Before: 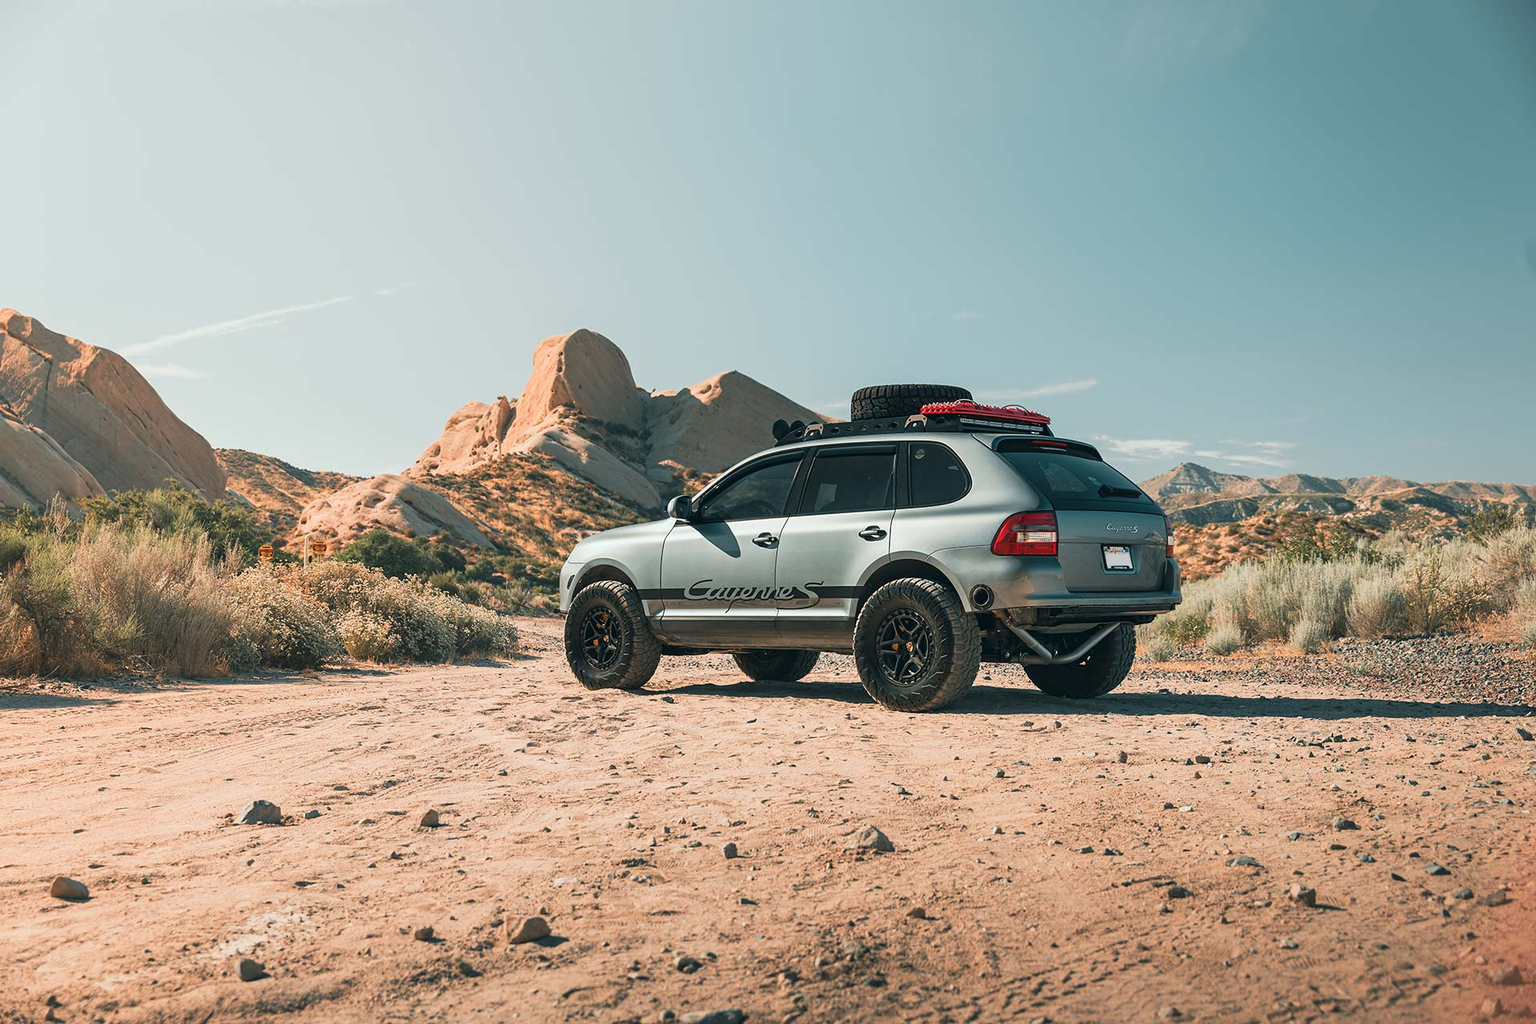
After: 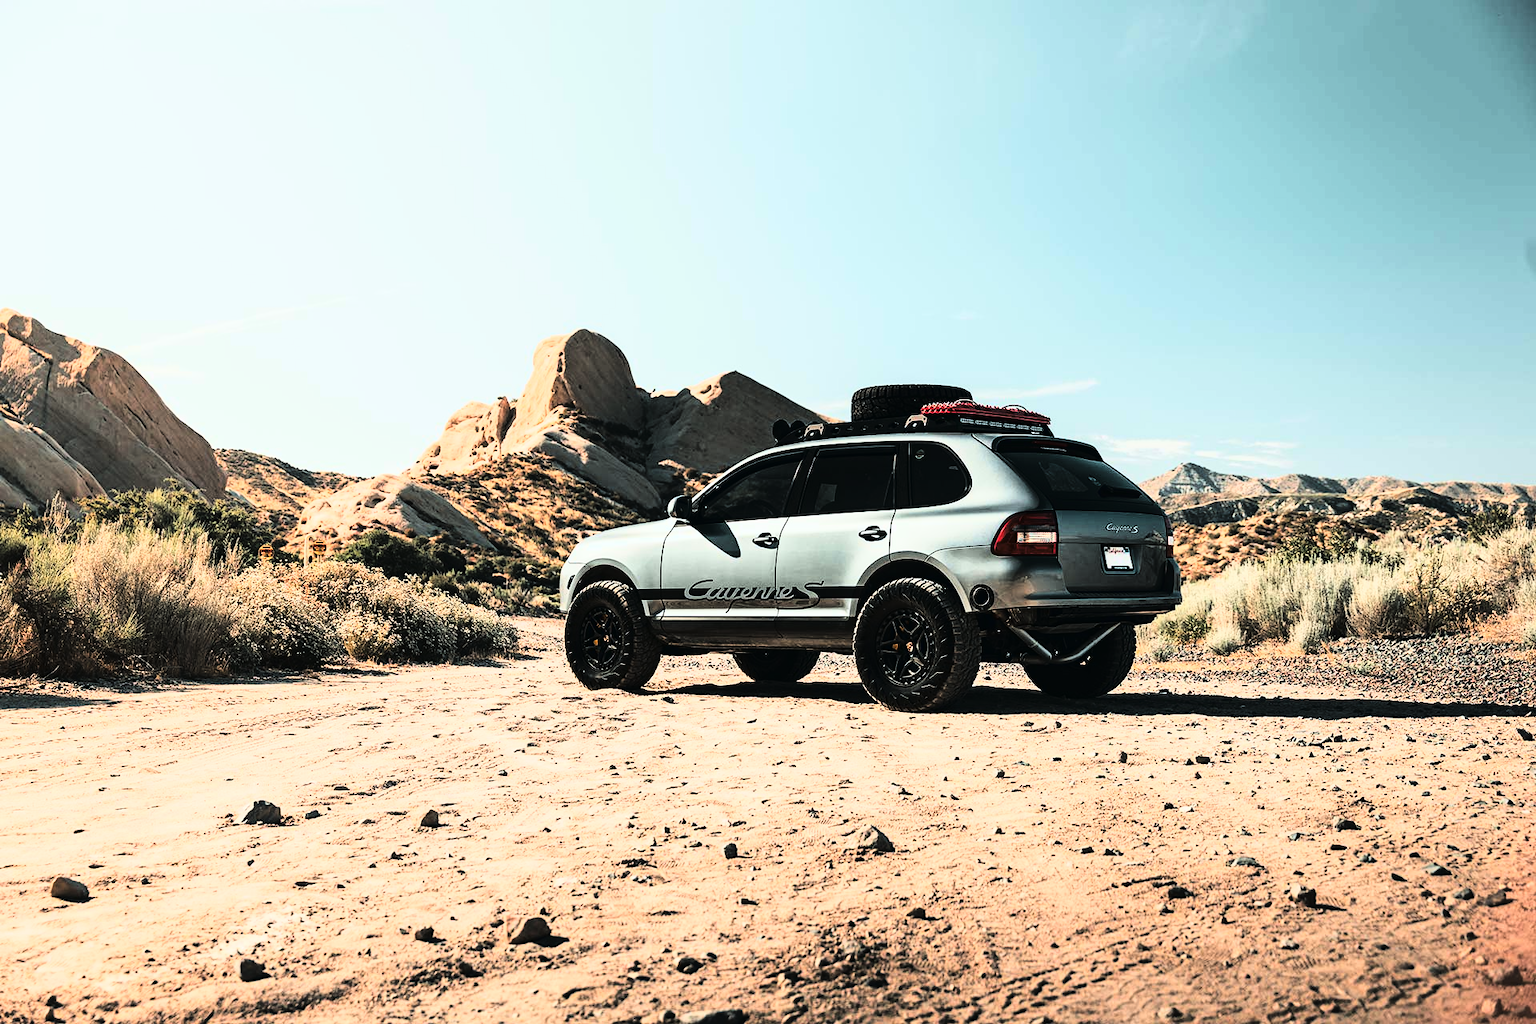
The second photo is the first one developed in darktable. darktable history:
tone curve: curves: ch0 [(0, 0) (0.003, 0.005) (0.011, 0.008) (0.025, 0.01) (0.044, 0.014) (0.069, 0.017) (0.1, 0.022) (0.136, 0.028) (0.177, 0.037) (0.224, 0.049) (0.277, 0.091) (0.335, 0.168) (0.399, 0.292) (0.468, 0.463) (0.543, 0.637) (0.623, 0.792) (0.709, 0.903) (0.801, 0.963) (0.898, 0.985) (1, 1)], color space Lab, linked channels, preserve colors none
